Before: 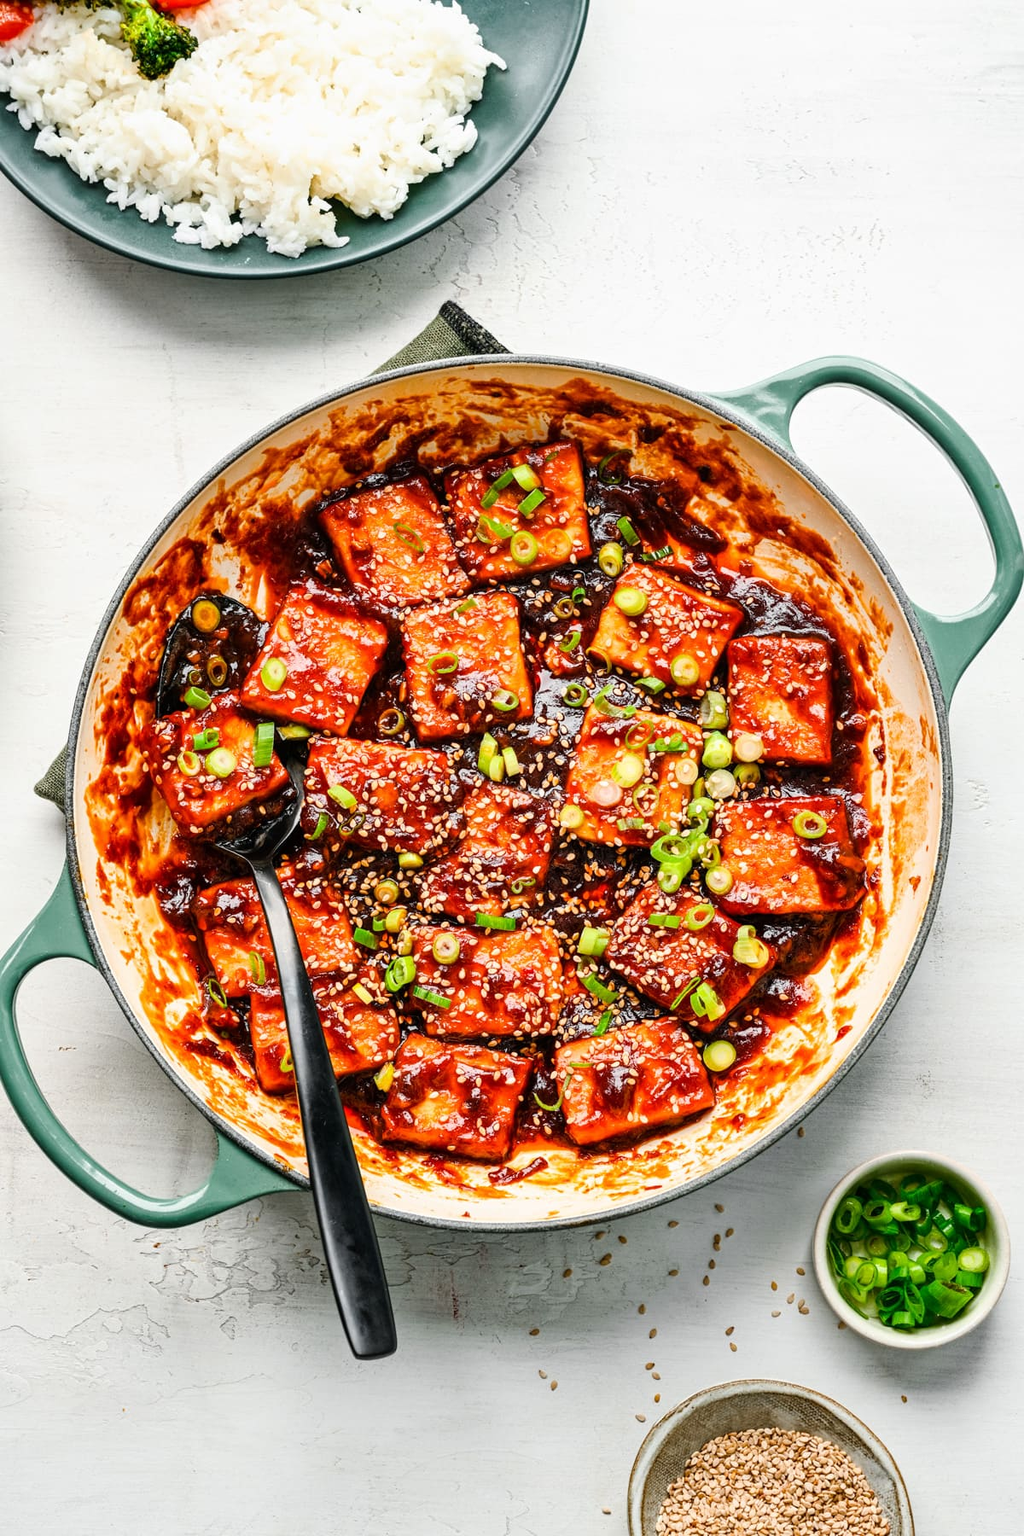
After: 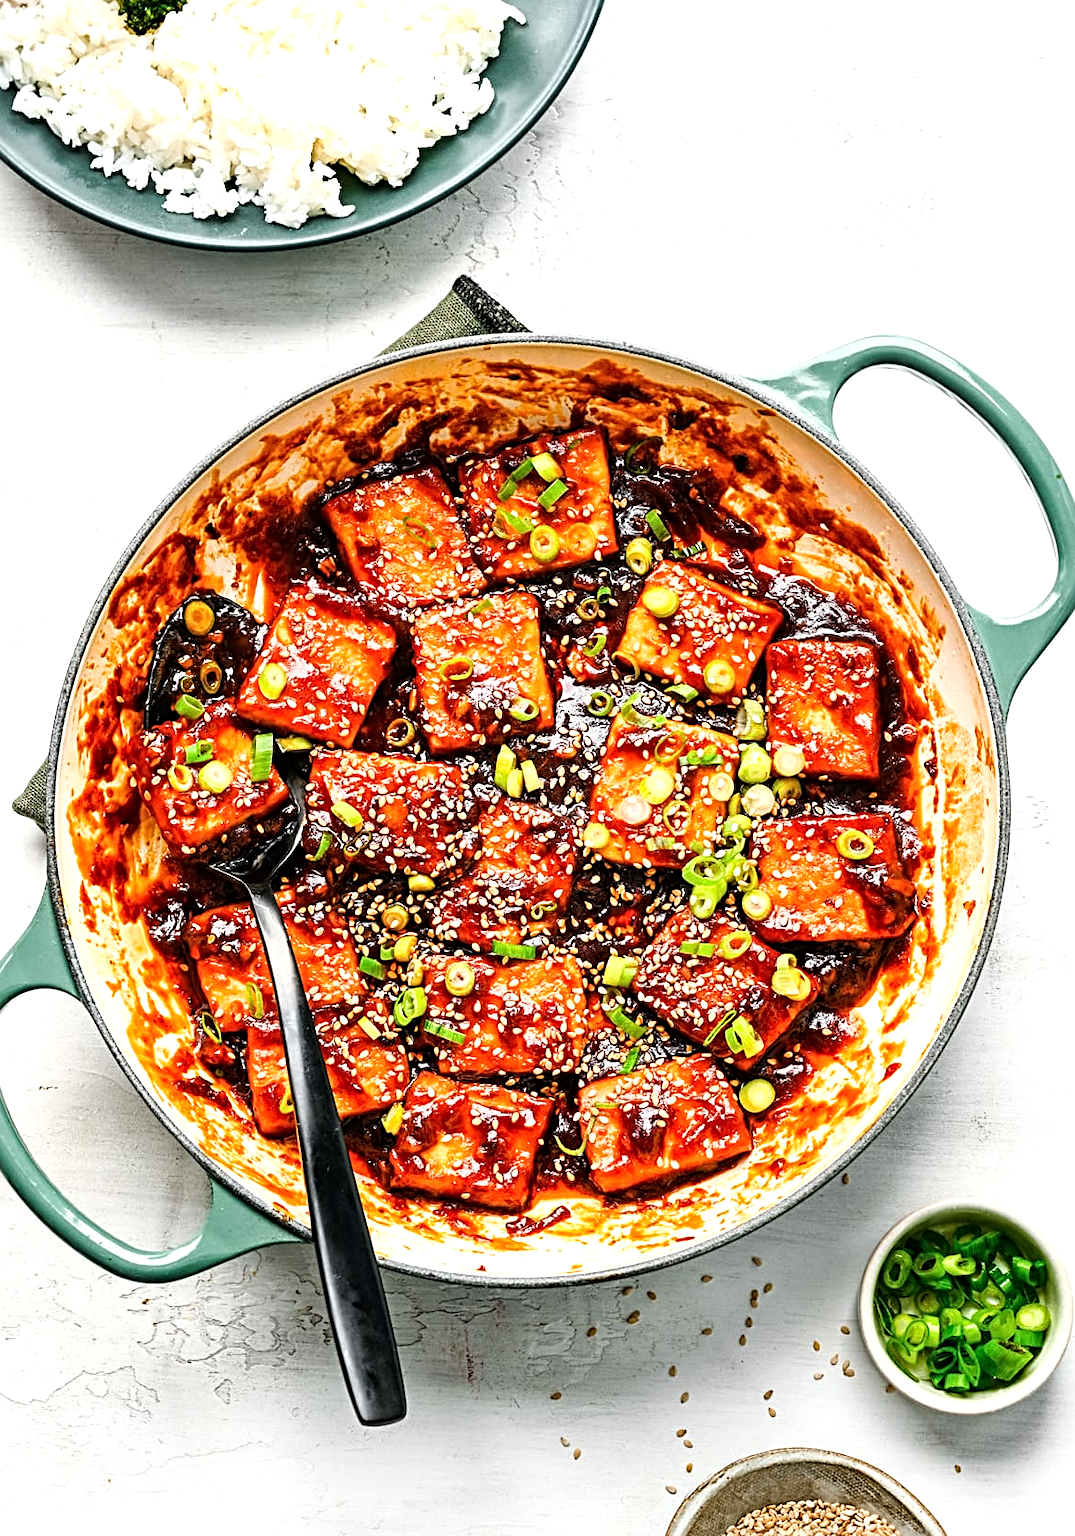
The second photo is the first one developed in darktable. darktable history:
sharpen: radius 3.079
tone equalizer: -8 EV -0.433 EV, -7 EV -0.396 EV, -6 EV -0.347 EV, -5 EV -0.212 EV, -3 EV 0.212 EV, -2 EV 0.362 EV, -1 EV 0.374 EV, +0 EV 0.438 EV, mask exposure compensation -0.489 EV
crop: left 2.253%, top 3.111%, right 1.112%, bottom 4.834%
